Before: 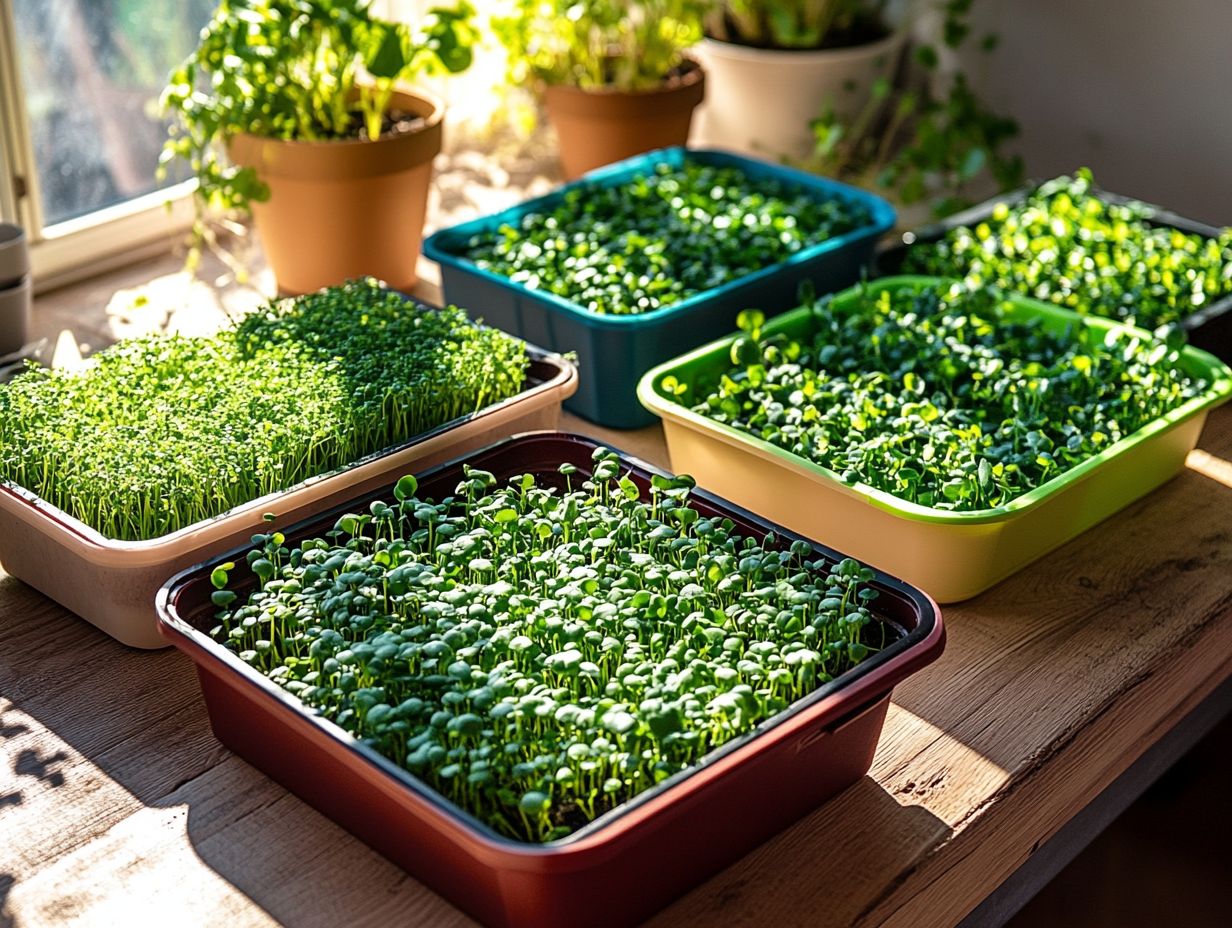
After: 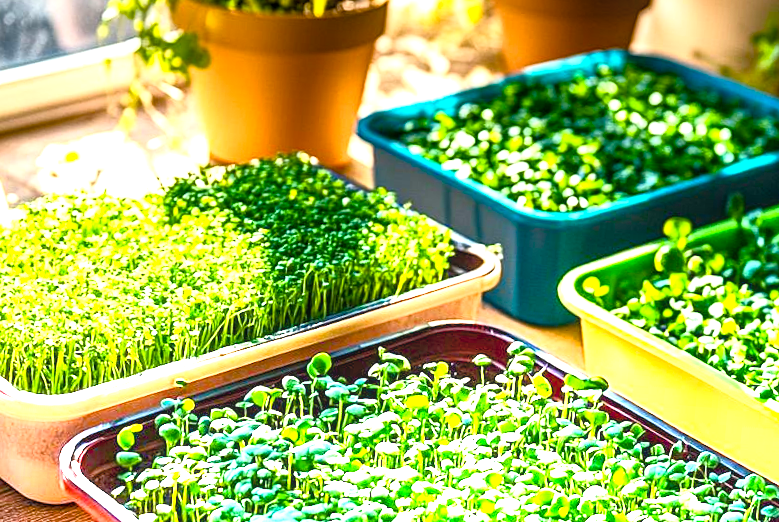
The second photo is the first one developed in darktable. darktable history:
color balance rgb: perceptual saturation grading › global saturation 45%, perceptual saturation grading › highlights -25%, perceptual saturation grading › shadows 50%, perceptual brilliance grading › global brilliance 3%, global vibrance 3%
base curve: curves: ch0 [(0, 0) (0.257, 0.25) (0.482, 0.586) (0.757, 0.871) (1, 1)]
exposure: exposure 0.258 EV, compensate highlight preservation false
local contrast: on, module defaults
crop and rotate: angle -4.99°, left 2.122%, top 6.945%, right 27.566%, bottom 30.519%
graduated density: density -3.9 EV
color balance: on, module defaults
